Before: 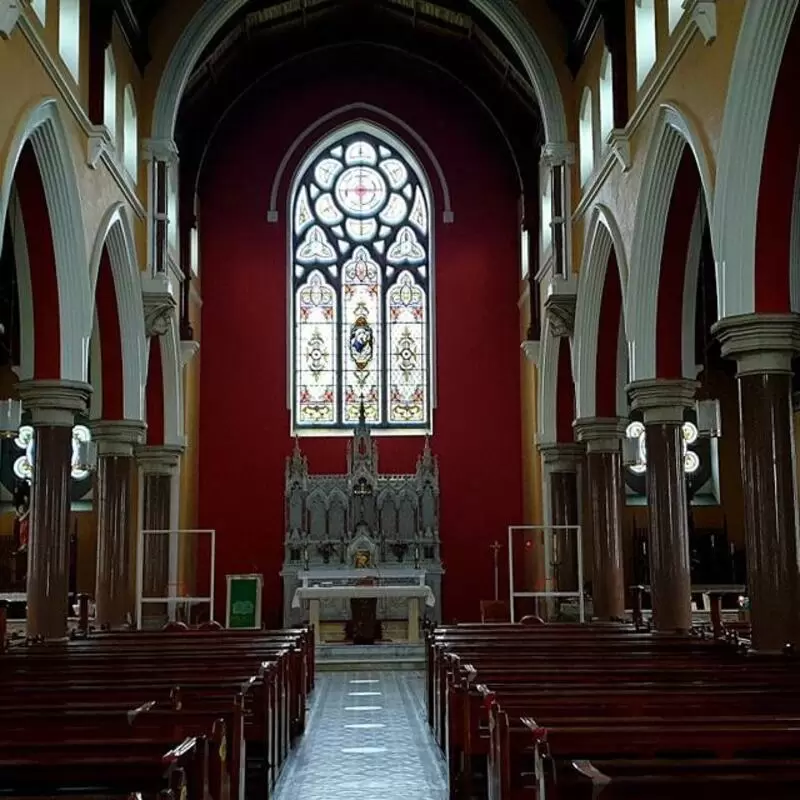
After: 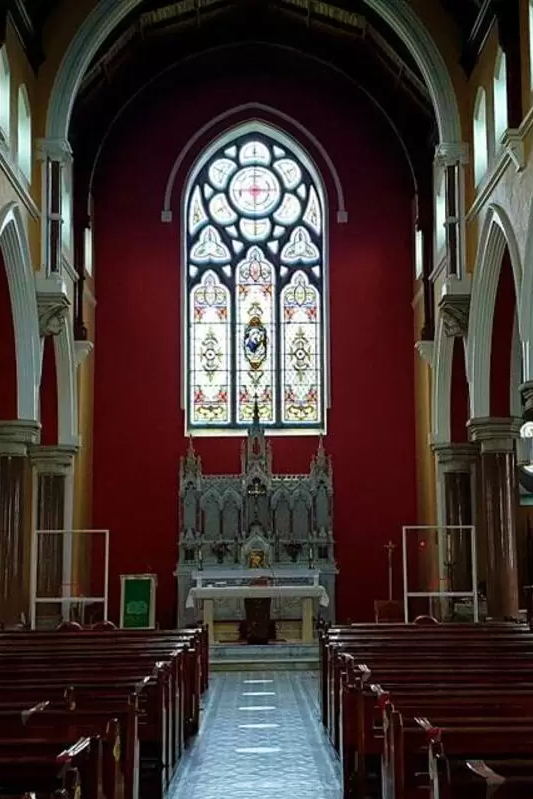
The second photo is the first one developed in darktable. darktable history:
velvia: on, module defaults
crop and rotate: left 13.408%, right 19.887%
